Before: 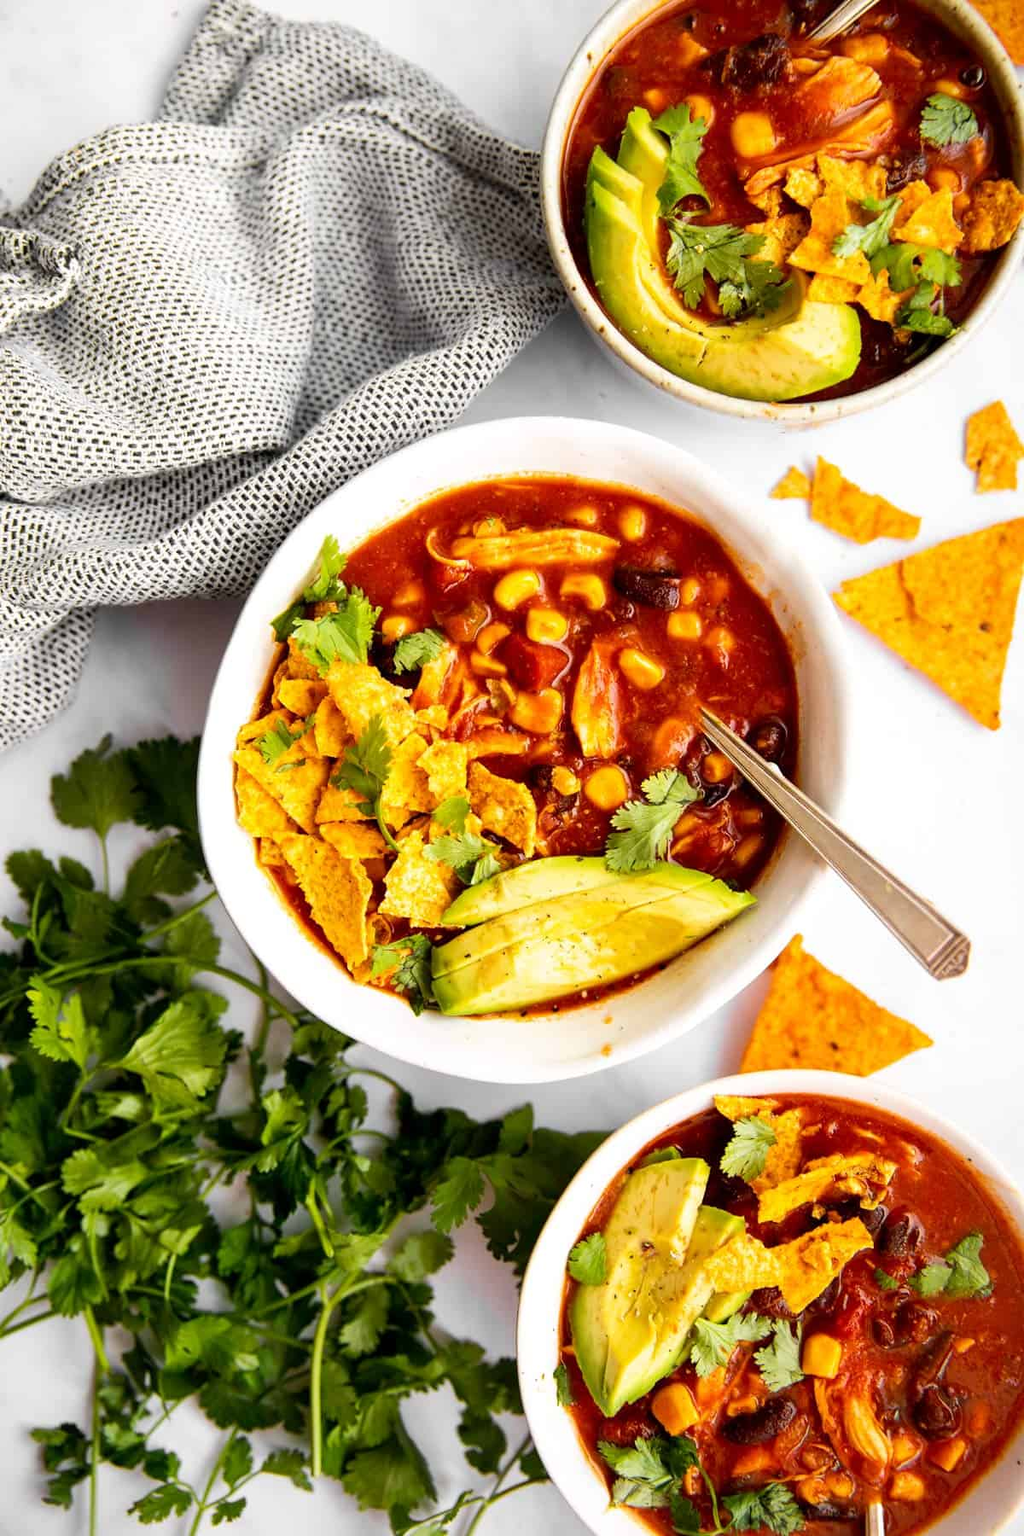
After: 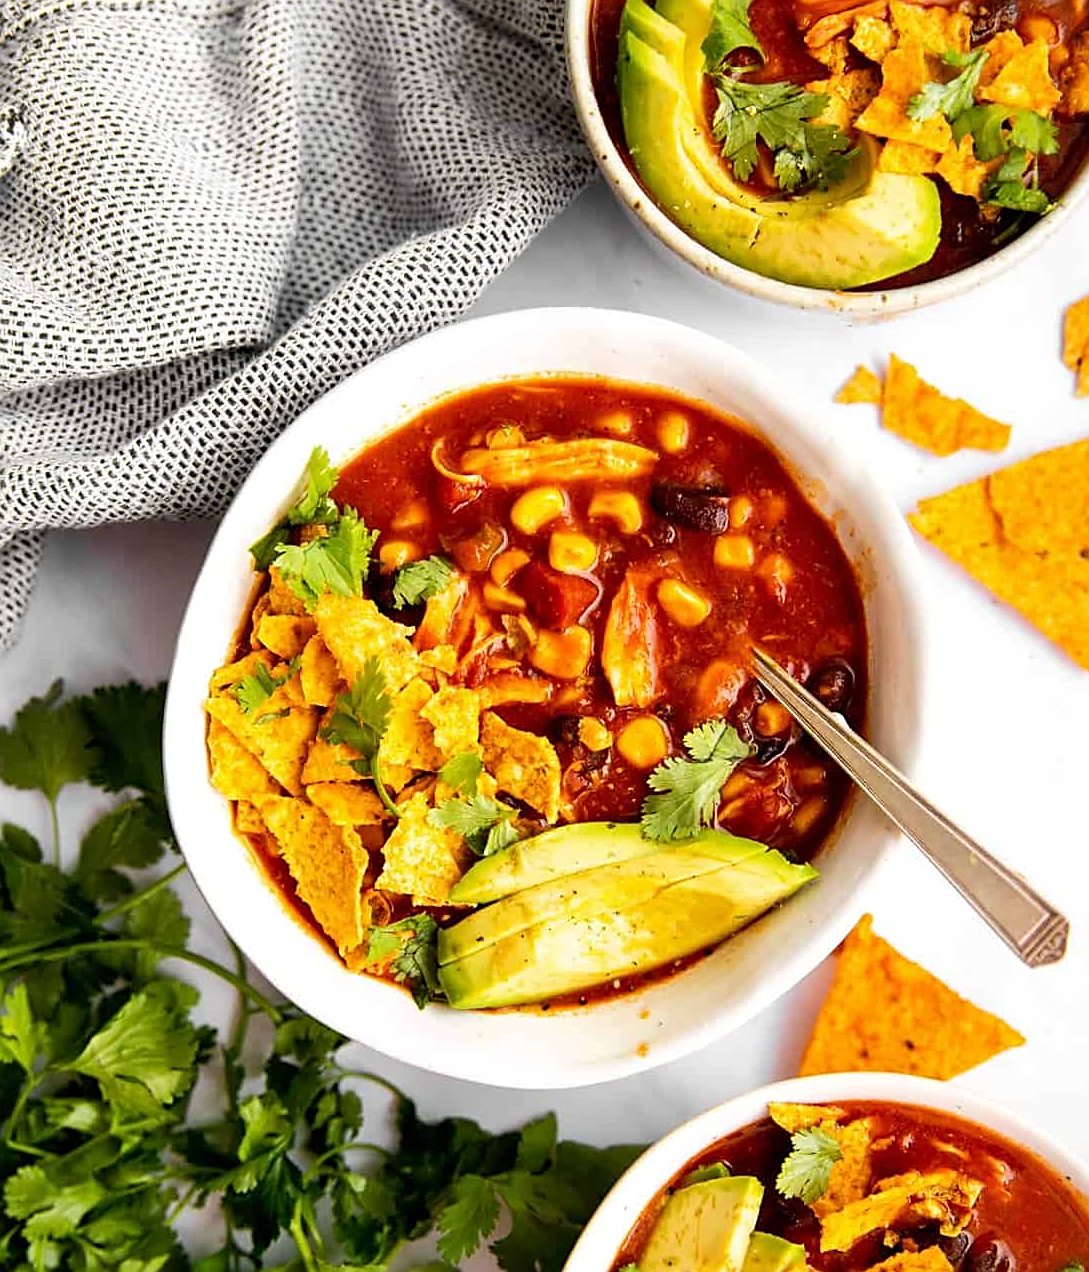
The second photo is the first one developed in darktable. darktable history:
sharpen: on, module defaults
crop: left 5.675%, top 10.058%, right 3.56%, bottom 19.239%
tone equalizer: edges refinement/feathering 500, mask exposure compensation -1.57 EV, preserve details no
